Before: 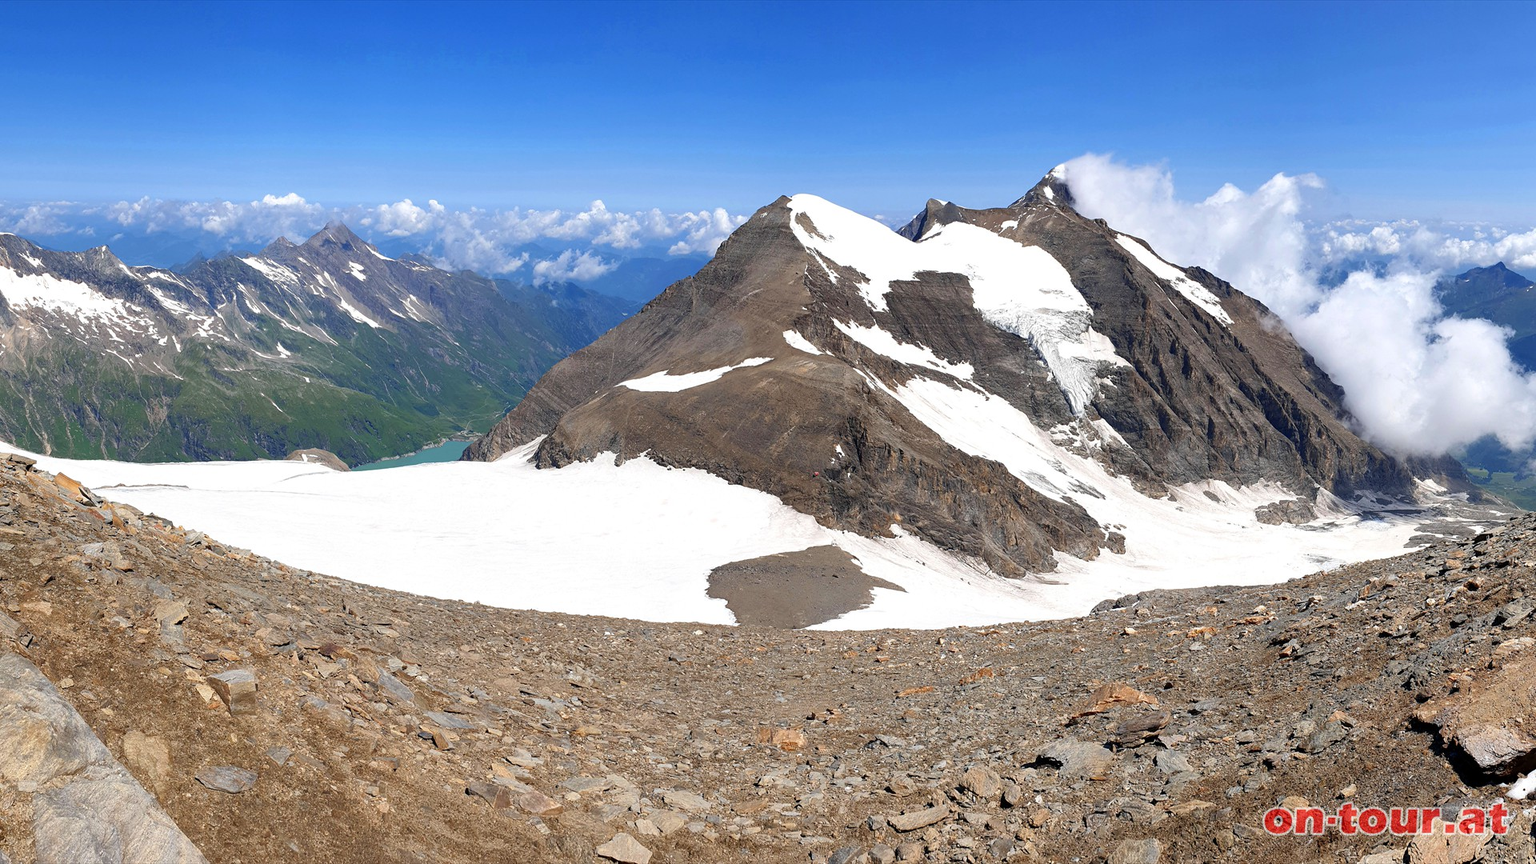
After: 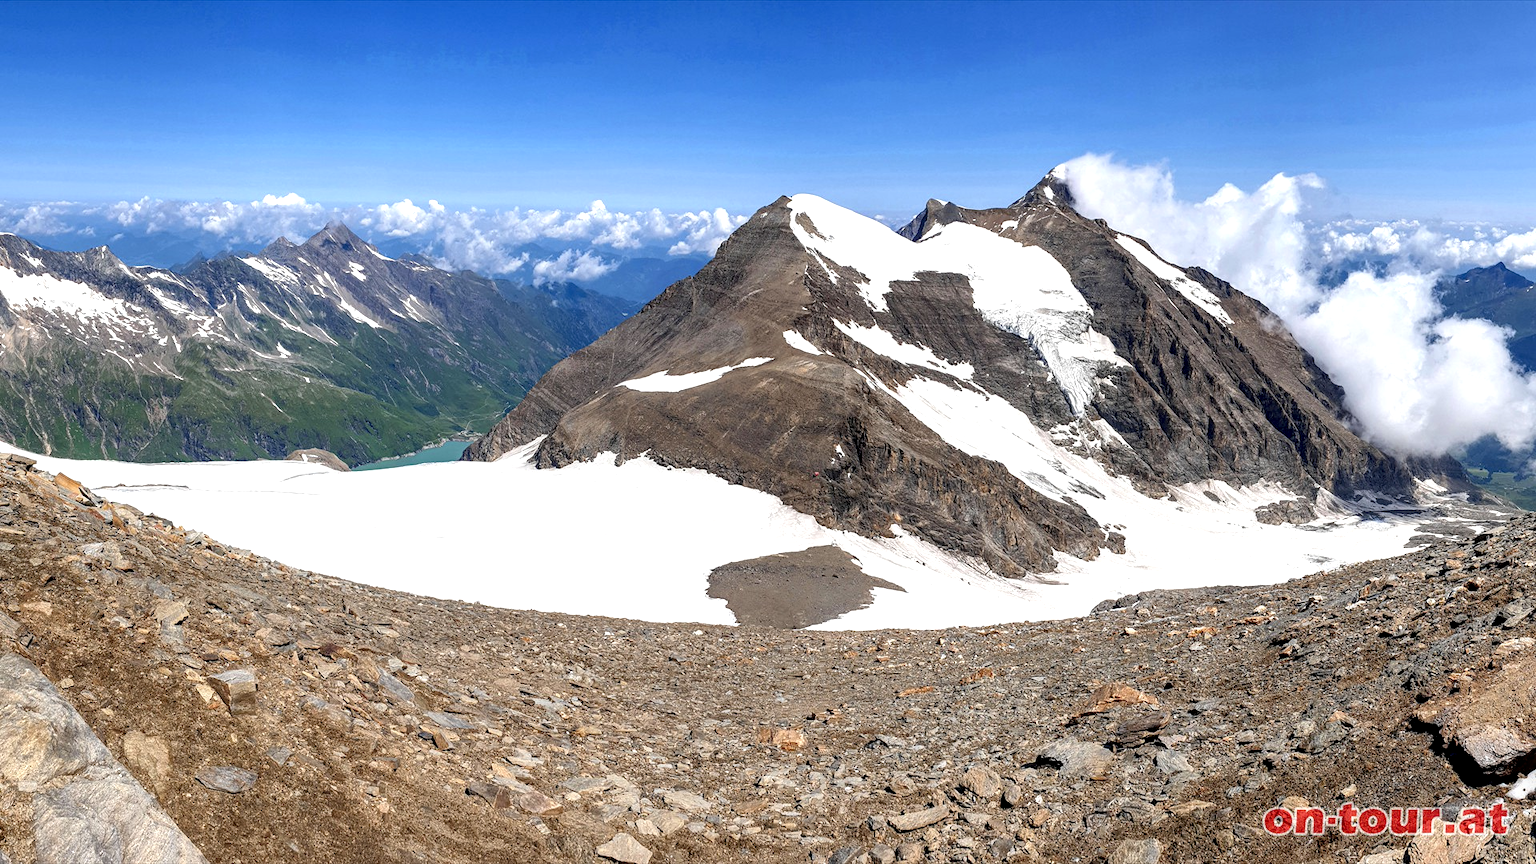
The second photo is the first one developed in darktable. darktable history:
local contrast: detail 154%
